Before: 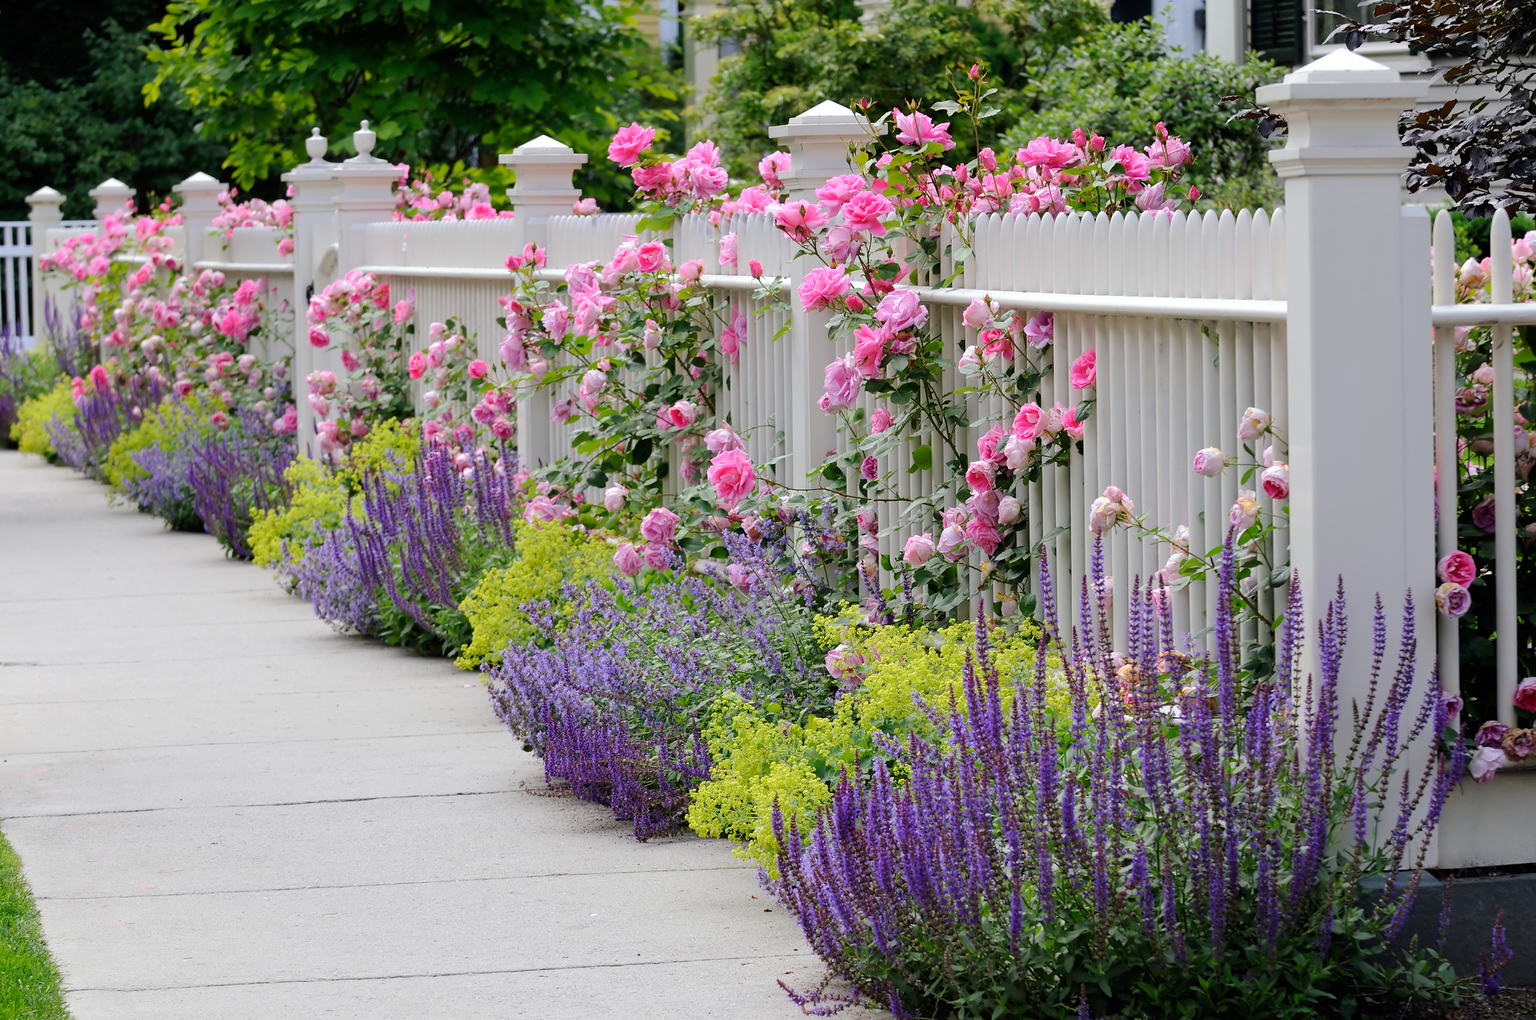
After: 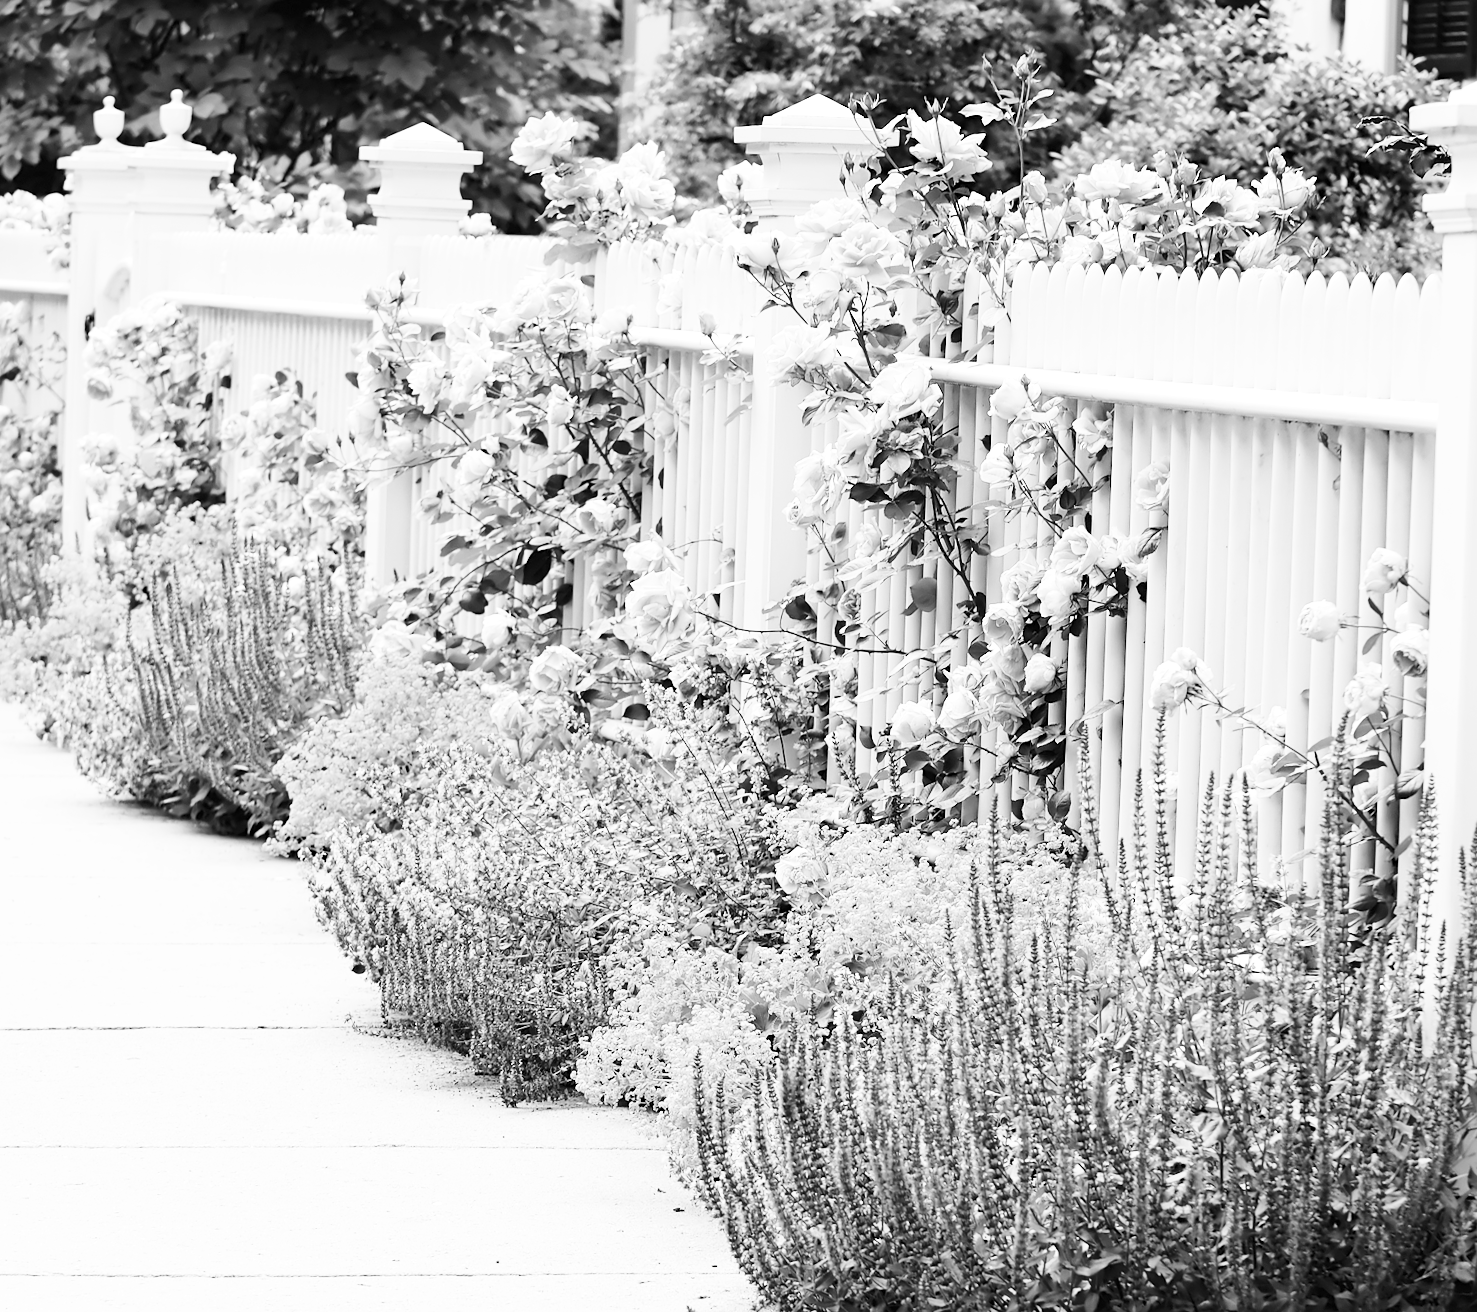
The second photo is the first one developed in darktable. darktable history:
crop and rotate: angle -2.88°, left 14.25%, top 0.024%, right 11.029%, bottom 0.043%
base curve: curves: ch0 [(0, 0) (0.018, 0.026) (0.143, 0.37) (0.33, 0.731) (0.458, 0.853) (0.735, 0.965) (0.905, 0.986) (1, 1)]
exposure: black level correction 0, exposure 0.499 EV, compensate highlight preservation false
color calibration: output gray [0.18, 0.41, 0.41, 0], illuminant same as pipeline (D50), adaptation XYZ, x 0.346, y 0.358, temperature 5013.44 K, saturation algorithm version 1 (2020)
sharpen: amount 0.213
